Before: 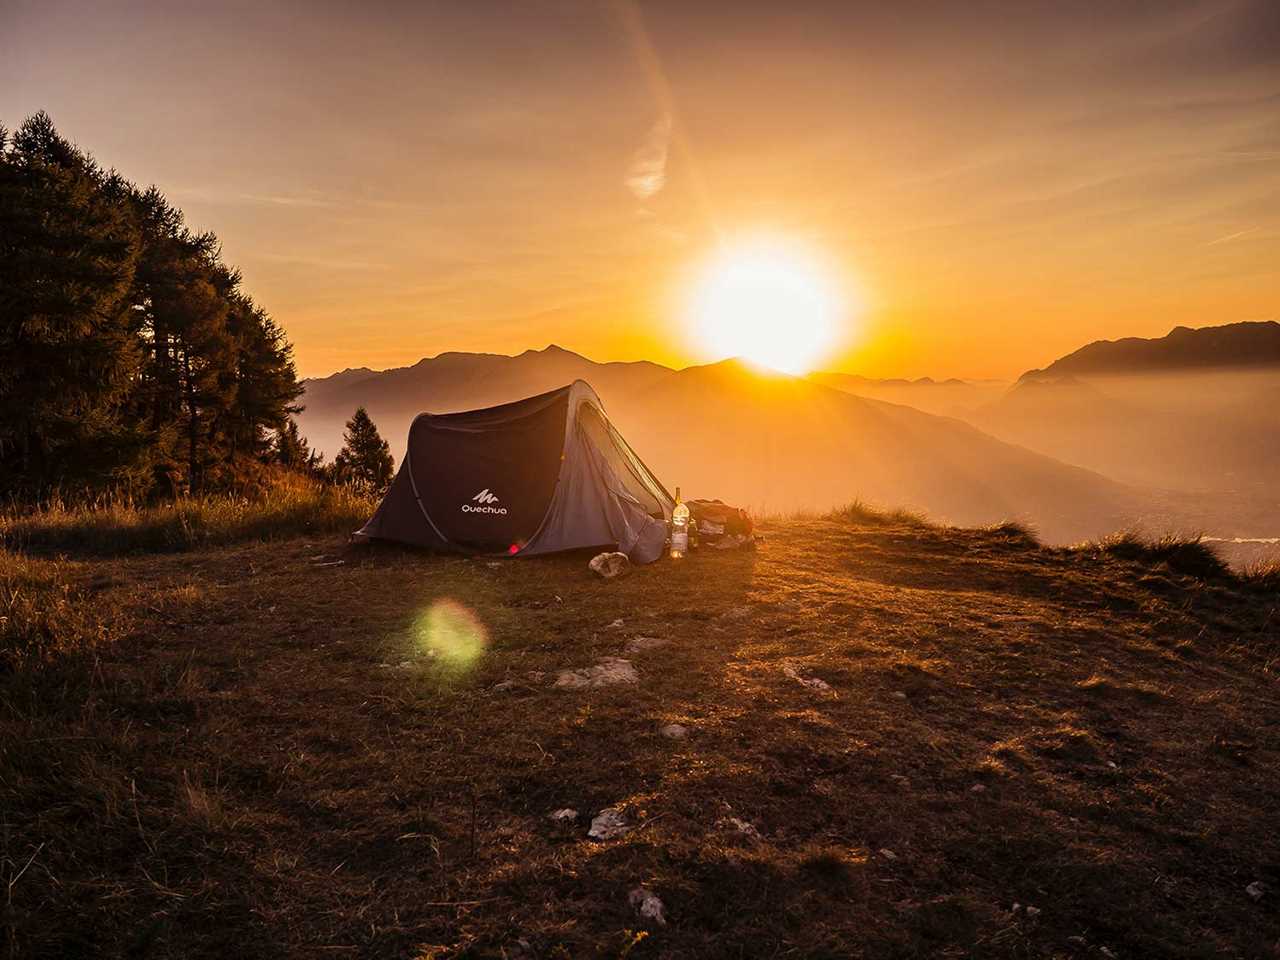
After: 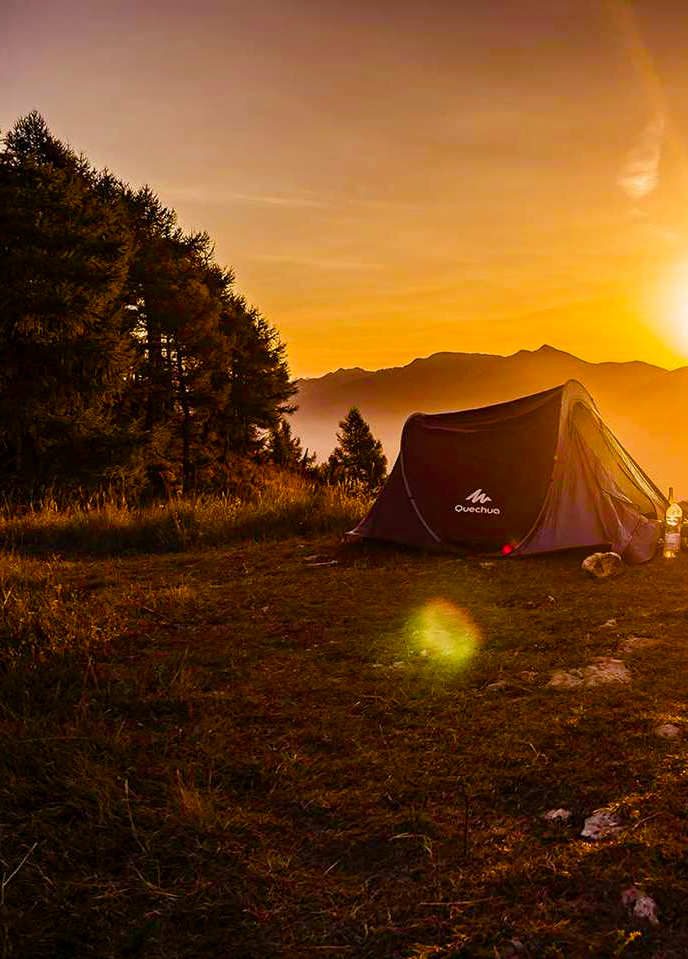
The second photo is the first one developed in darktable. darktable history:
crop: left 0.587%, right 45.588%, bottom 0.086%
color balance rgb: perceptual saturation grading › global saturation 20%, perceptual saturation grading › highlights -25%, perceptual saturation grading › shadows 50.52%, global vibrance 40.24%
